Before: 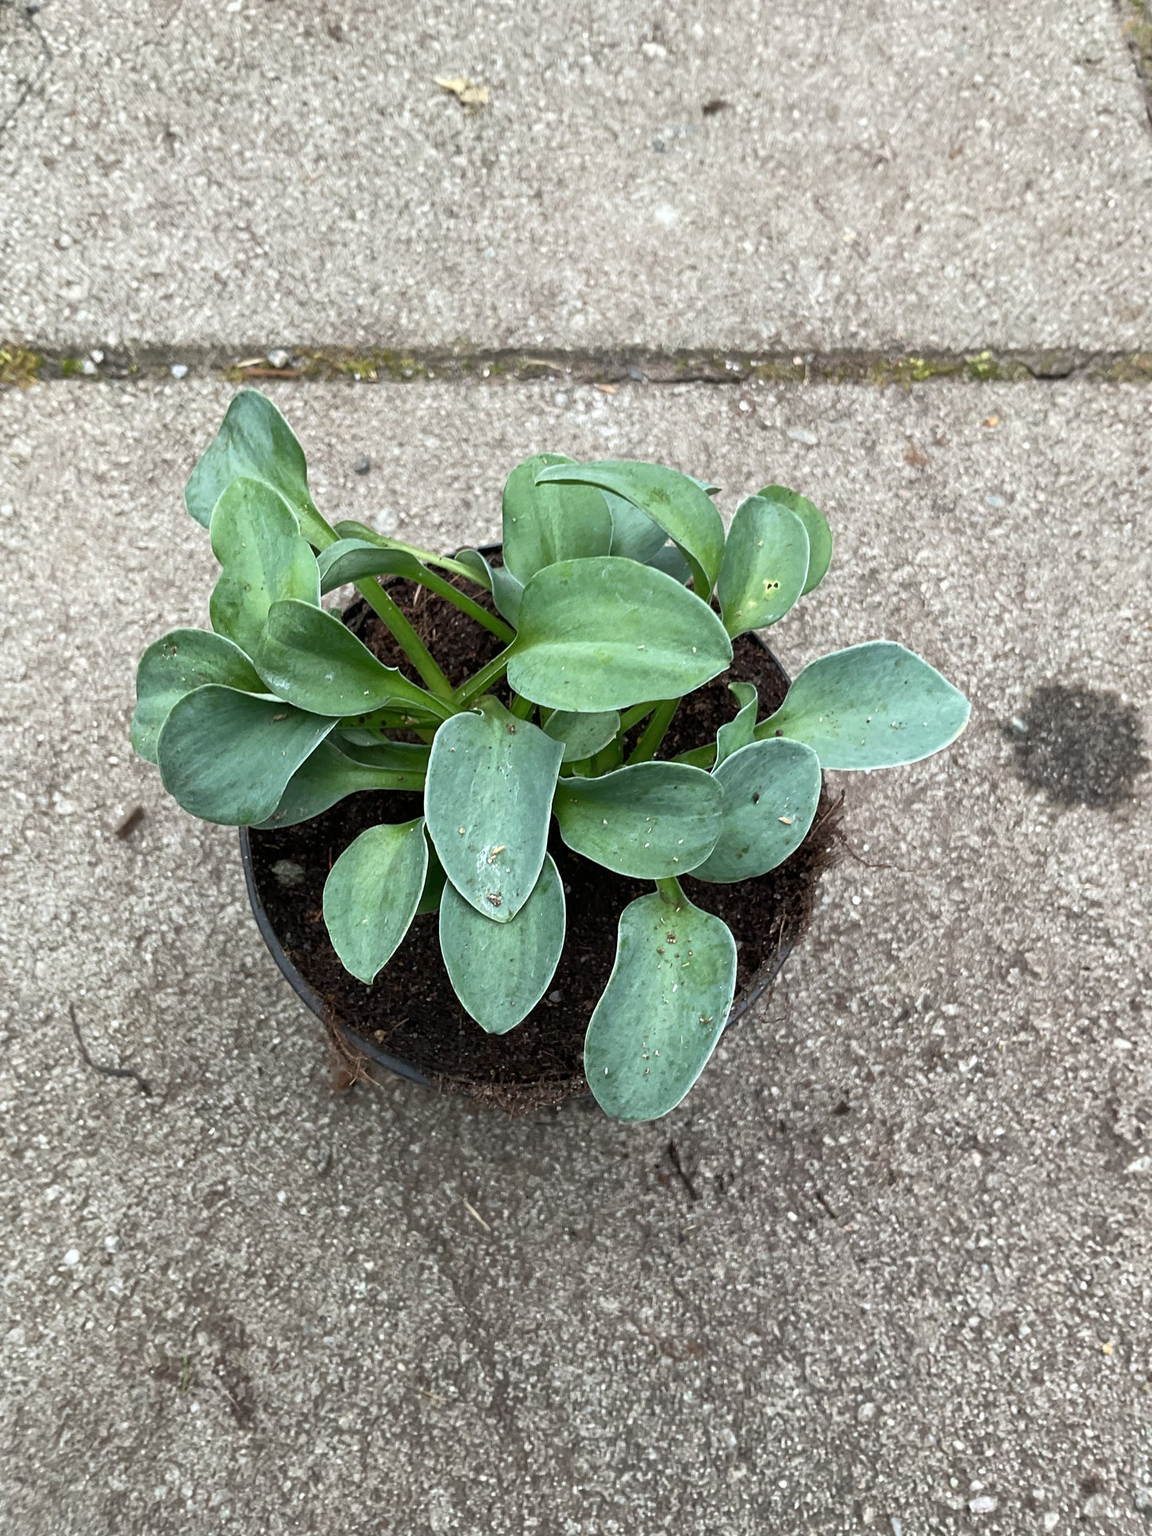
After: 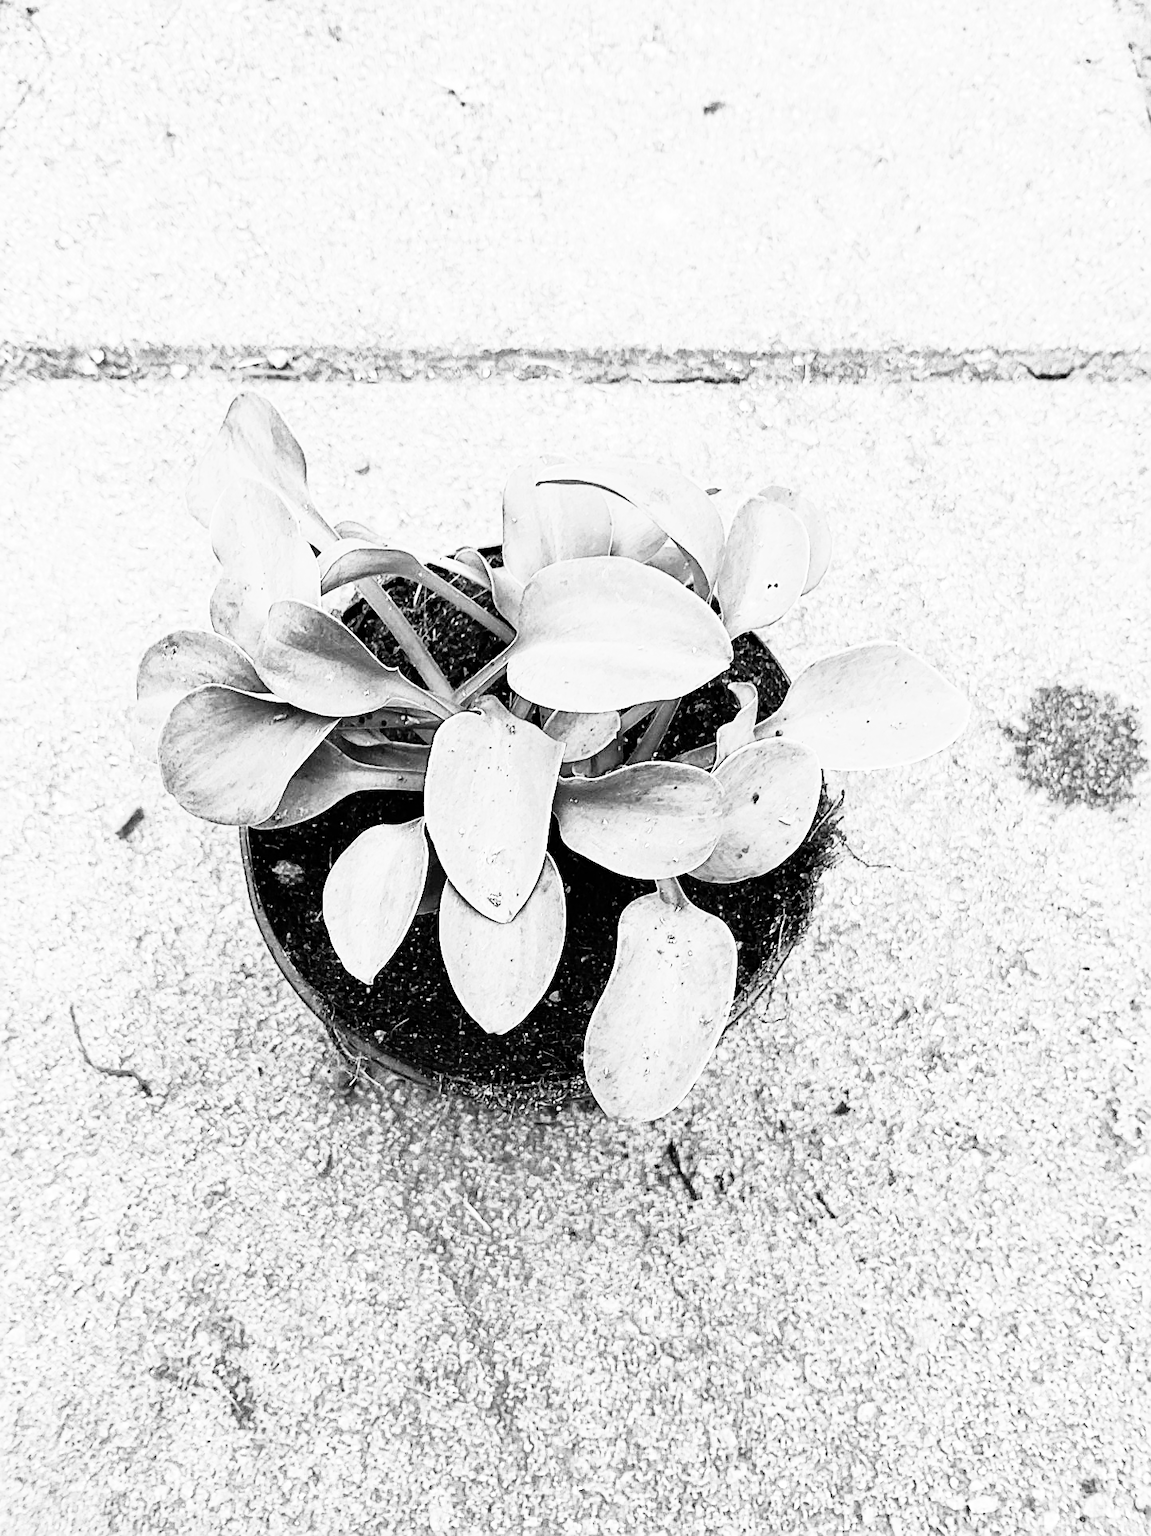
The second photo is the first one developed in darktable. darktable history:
monochrome: a 32, b 64, size 2.3
sharpen: on, module defaults
exposure: black level correction 0, exposure 0.7 EV, compensate exposure bias true, compensate highlight preservation false
rgb curve: curves: ch0 [(0, 0) (0.21, 0.15) (0.24, 0.21) (0.5, 0.75) (0.75, 0.96) (0.89, 0.99) (1, 1)]; ch1 [(0, 0.02) (0.21, 0.13) (0.25, 0.2) (0.5, 0.67) (0.75, 0.9) (0.89, 0.97) (1, 1)]; ch2 [(0, 0.02) (0.21, 0.13) (0.25, 0.2) (0.5, 0.67) (0.75, 0.9) (0.89, 0.97) (1, 1)], compensate middle gray true
